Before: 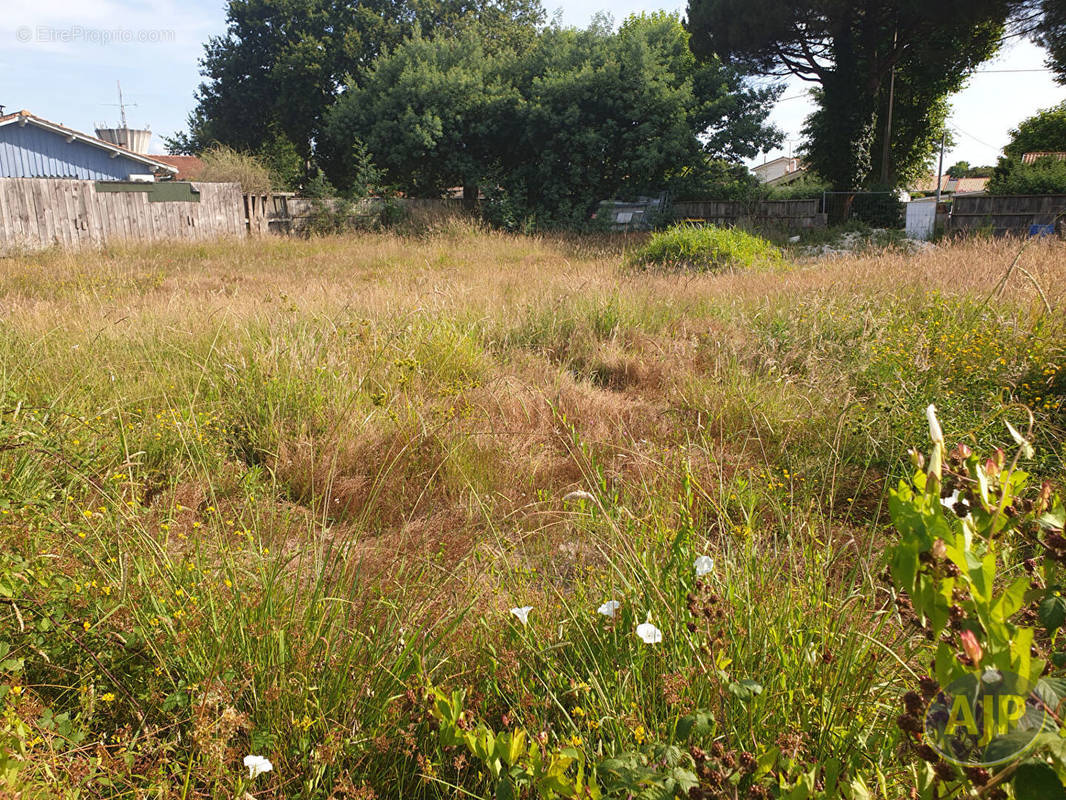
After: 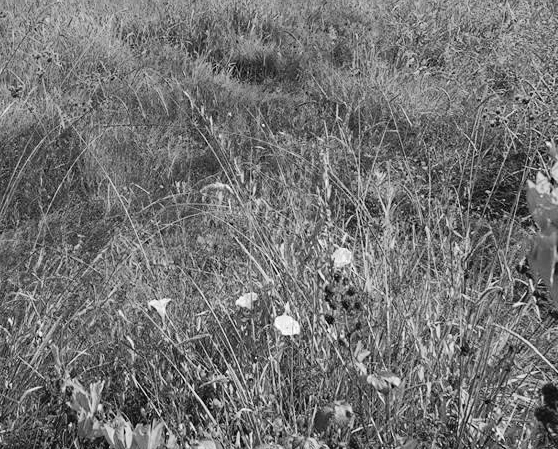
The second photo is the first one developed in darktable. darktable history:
tone curve: curves: ch0 [(0, 0.005) (0.103, 0.081) (0.196, 0.197) (0.391, 0.469) (0.491, 0.585) (0.638, 0.751) (0.822, 0.886) (0.997, 0.959)]; ch1 [(0, 0) (0.172, 0.123) (0.324, 0.253) (0.396, 0.388) (0.474, 0.479) (0.499, 0.498) (0.529, 0.528) (0.579, 0.614) (0.633, 0.677) (0.812, 0.856) (1, 1)]; ch2 [(0, 0) (0.411, 0.424) (0.459, 0.478) (0.5, 0.501) (0.517, 0.526) (0.553, 0.583) (0.609, 0.646) (0.708, 0.768) (0.839, 0.916) (1, 1)], color space Lab, independent channels, preserve colors none
haze removal: strength 0.419, compatibility mode true, adaptive false
crop: left 34.043%, top 38.6%, right 13.584%, bottom 5.151%
shadows and highlights: shadows 39.4, highlights -54.22, shadows color adjustment 98%, highlights color adjustment 57.95%, low approximation 0.01, soften with gaussian
color zones: curves: ch0 [(0.002, 0.589) (0.107, 0.484) (0.146, 0.249) (0.217, 0.352) (0.309, 0.525) (0.39, 0.404) (0.455, 0.169) (0.597, 0.055) (0.724, 0.212) (0.775, 0.691) (0.869, 0.571) (1, 0.587)]; ch1 [(0, 0) (0.143, 0) (0.286, 0) (0.429, 0) (0.571, 0) (0.714, 0) (0.857, 0)]
